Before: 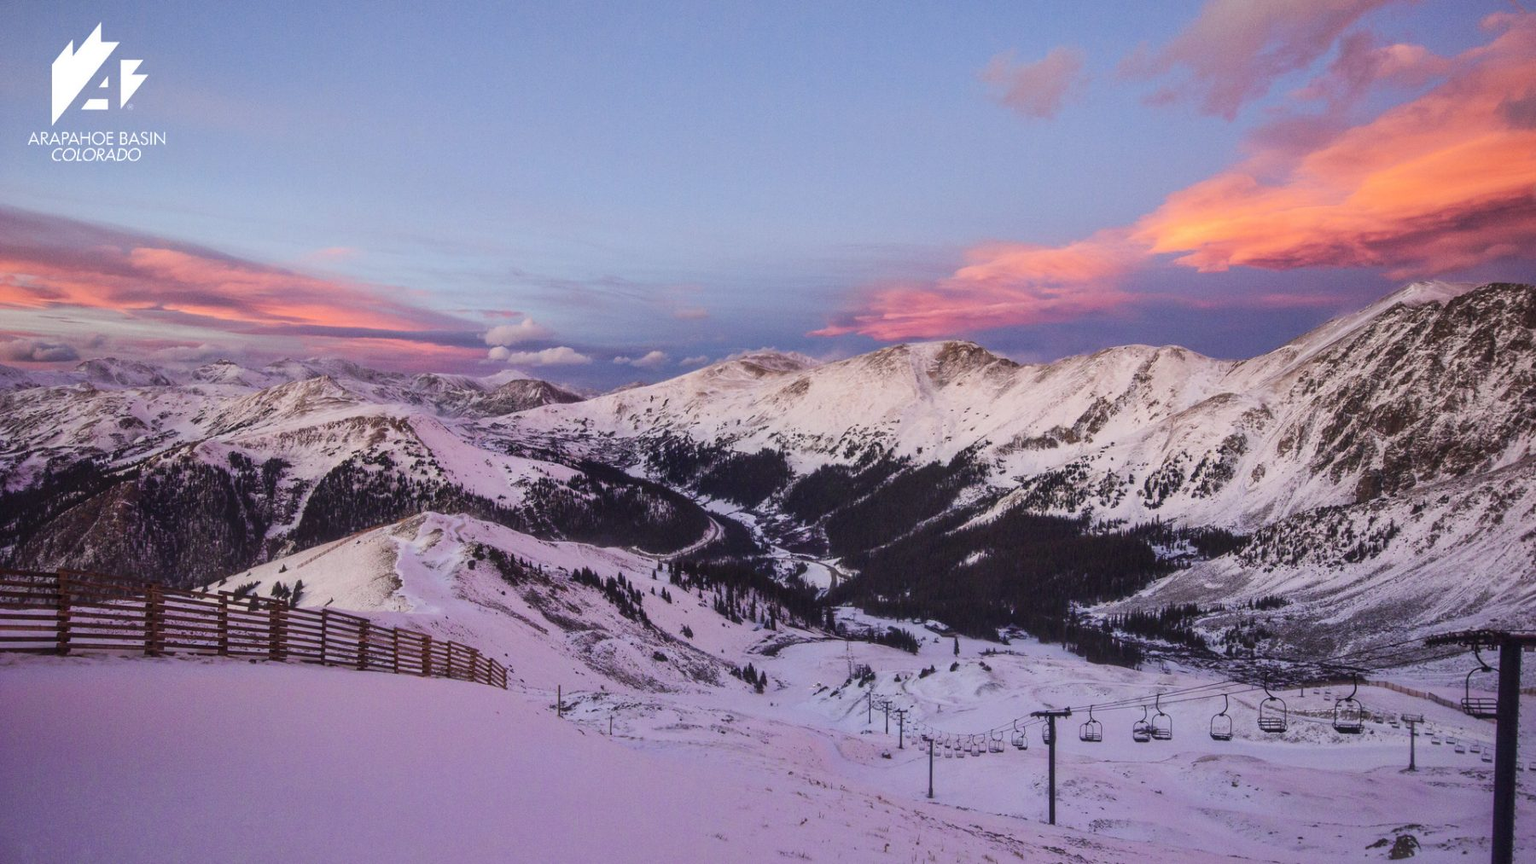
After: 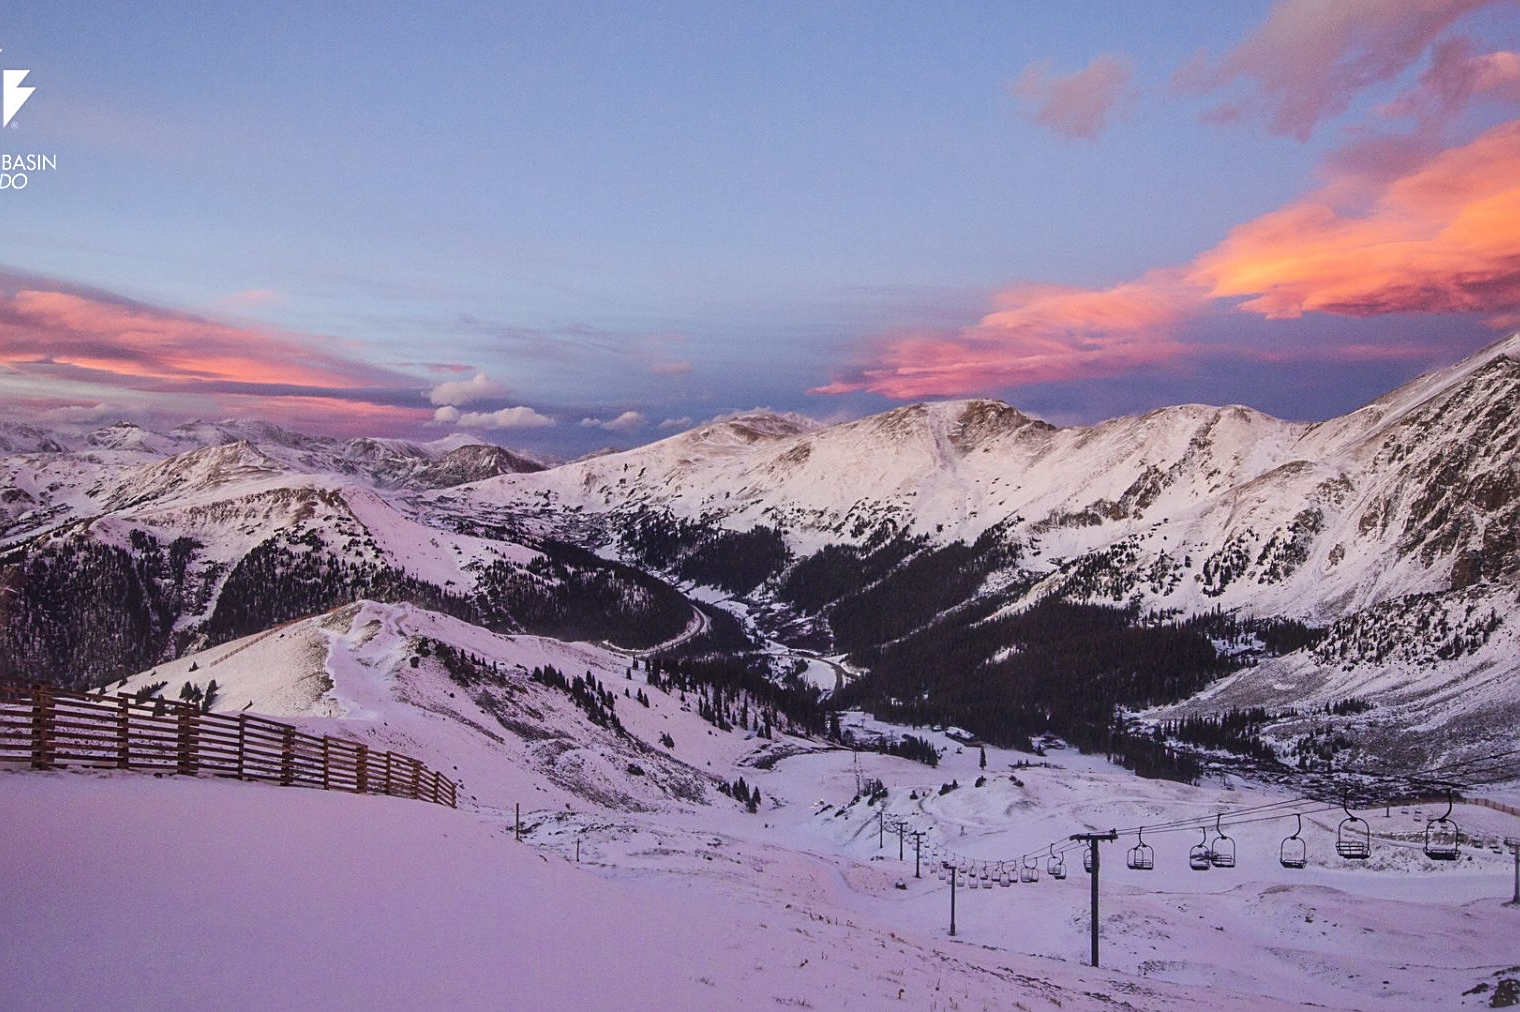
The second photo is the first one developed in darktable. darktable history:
sharpen: on, module defaults
crop: left 7.721%, right 7.806%
